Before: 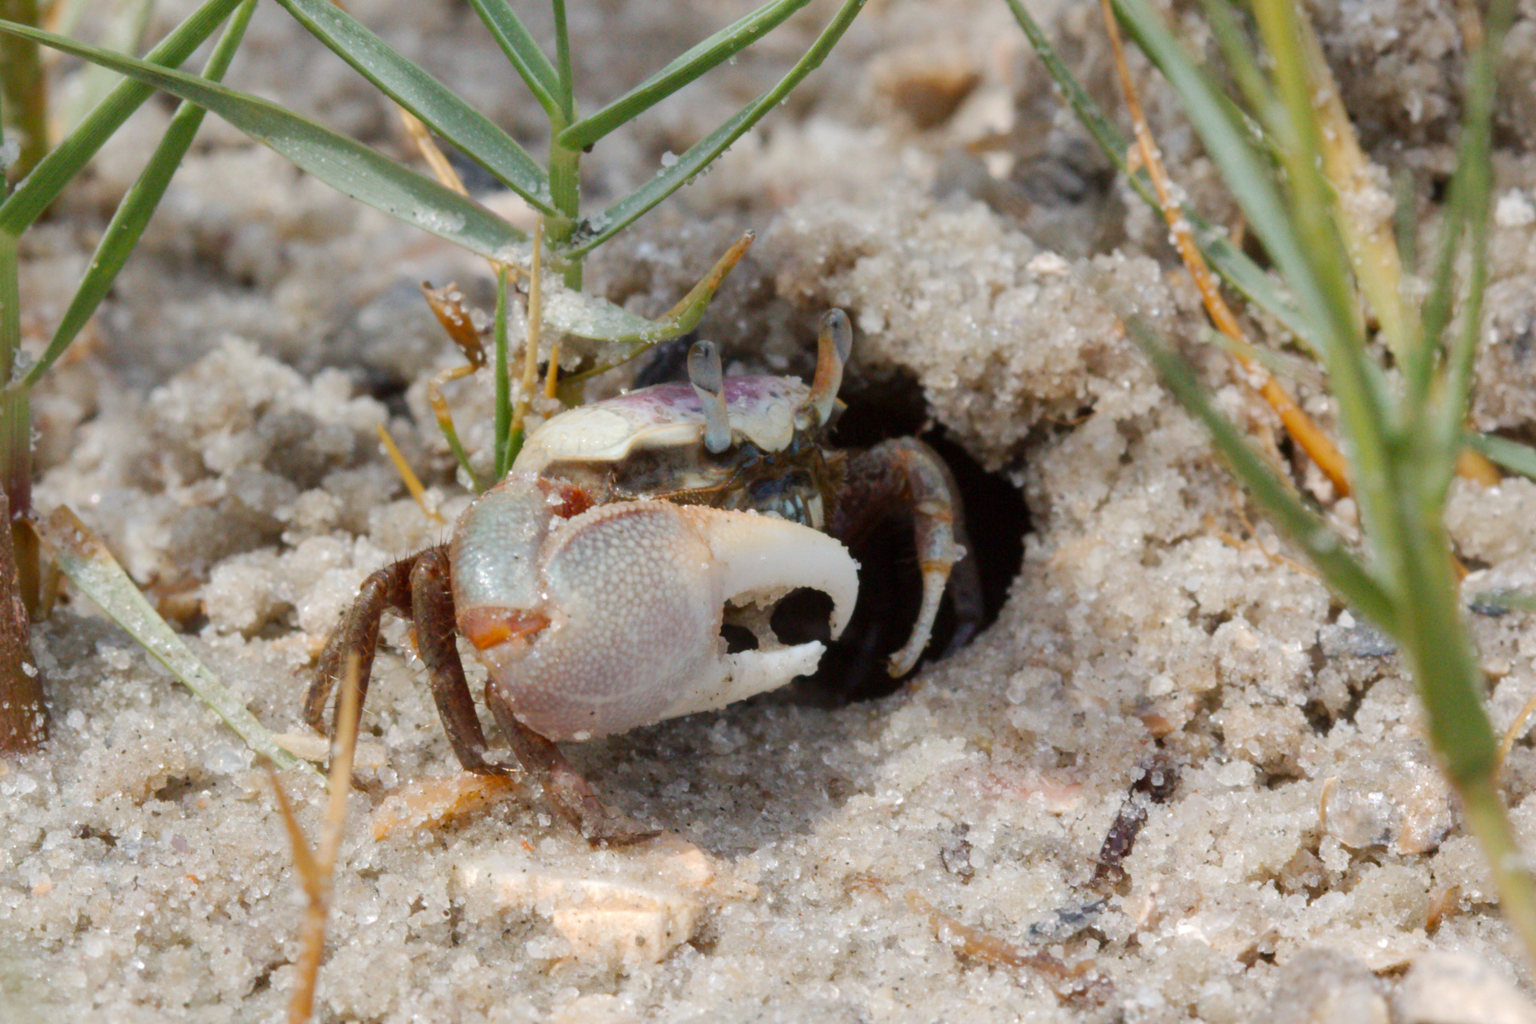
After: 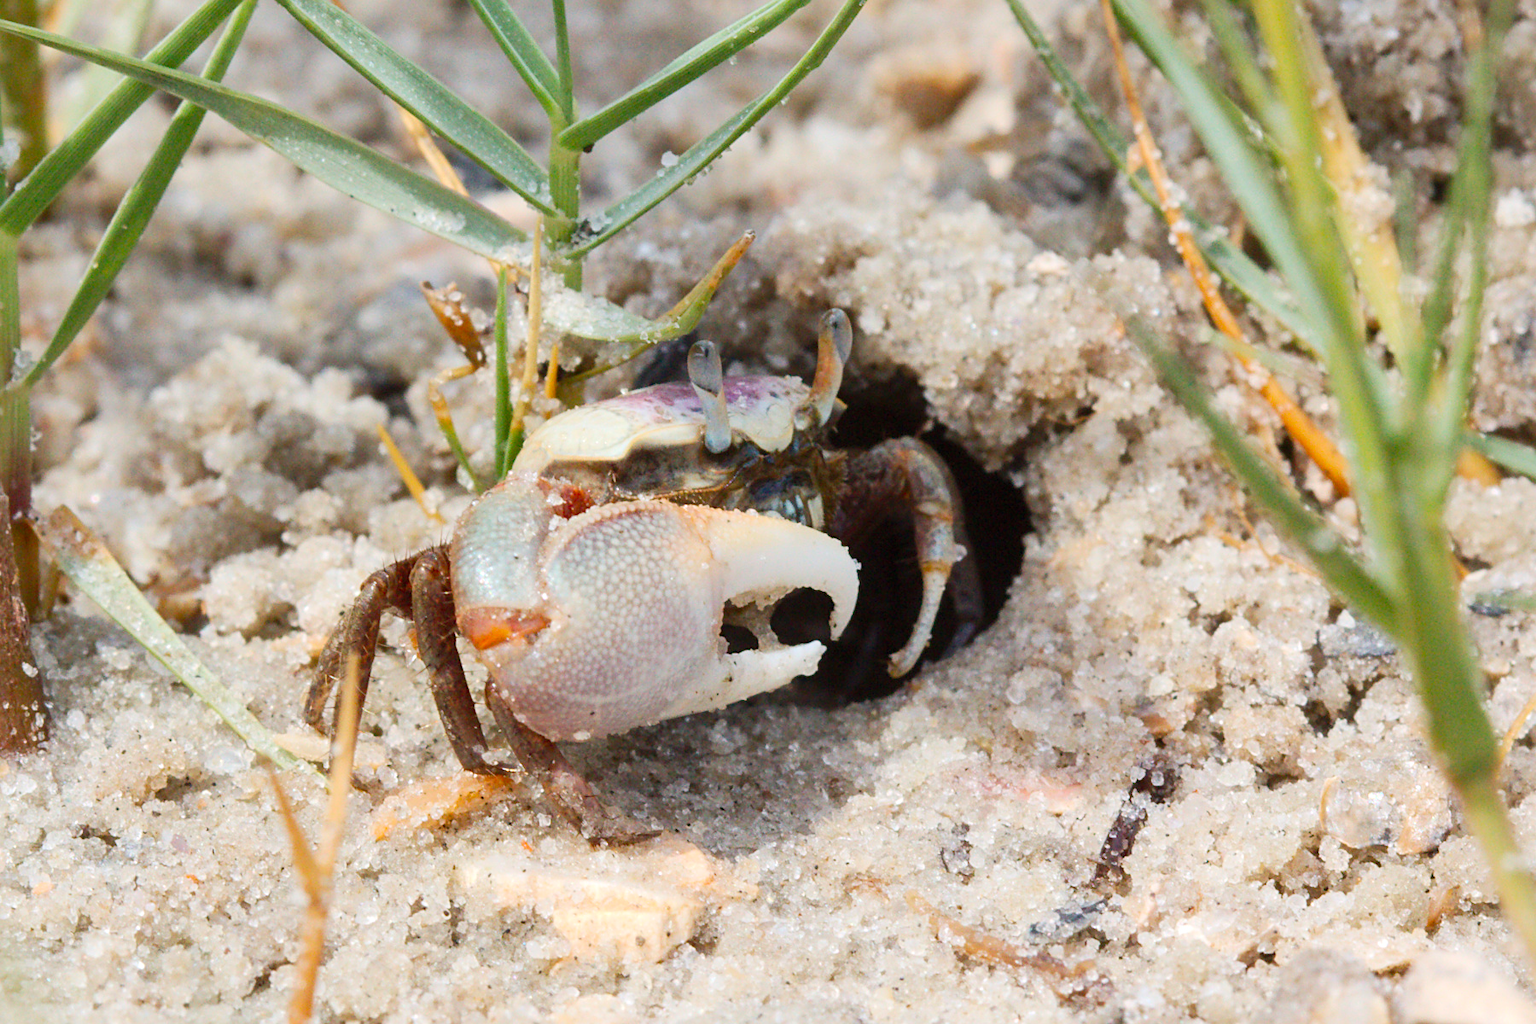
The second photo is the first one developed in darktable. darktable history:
sharpen: on, module defaults
contrast brightness saturation: contrast 0.196, brightness 0.157, saturation 0.219
